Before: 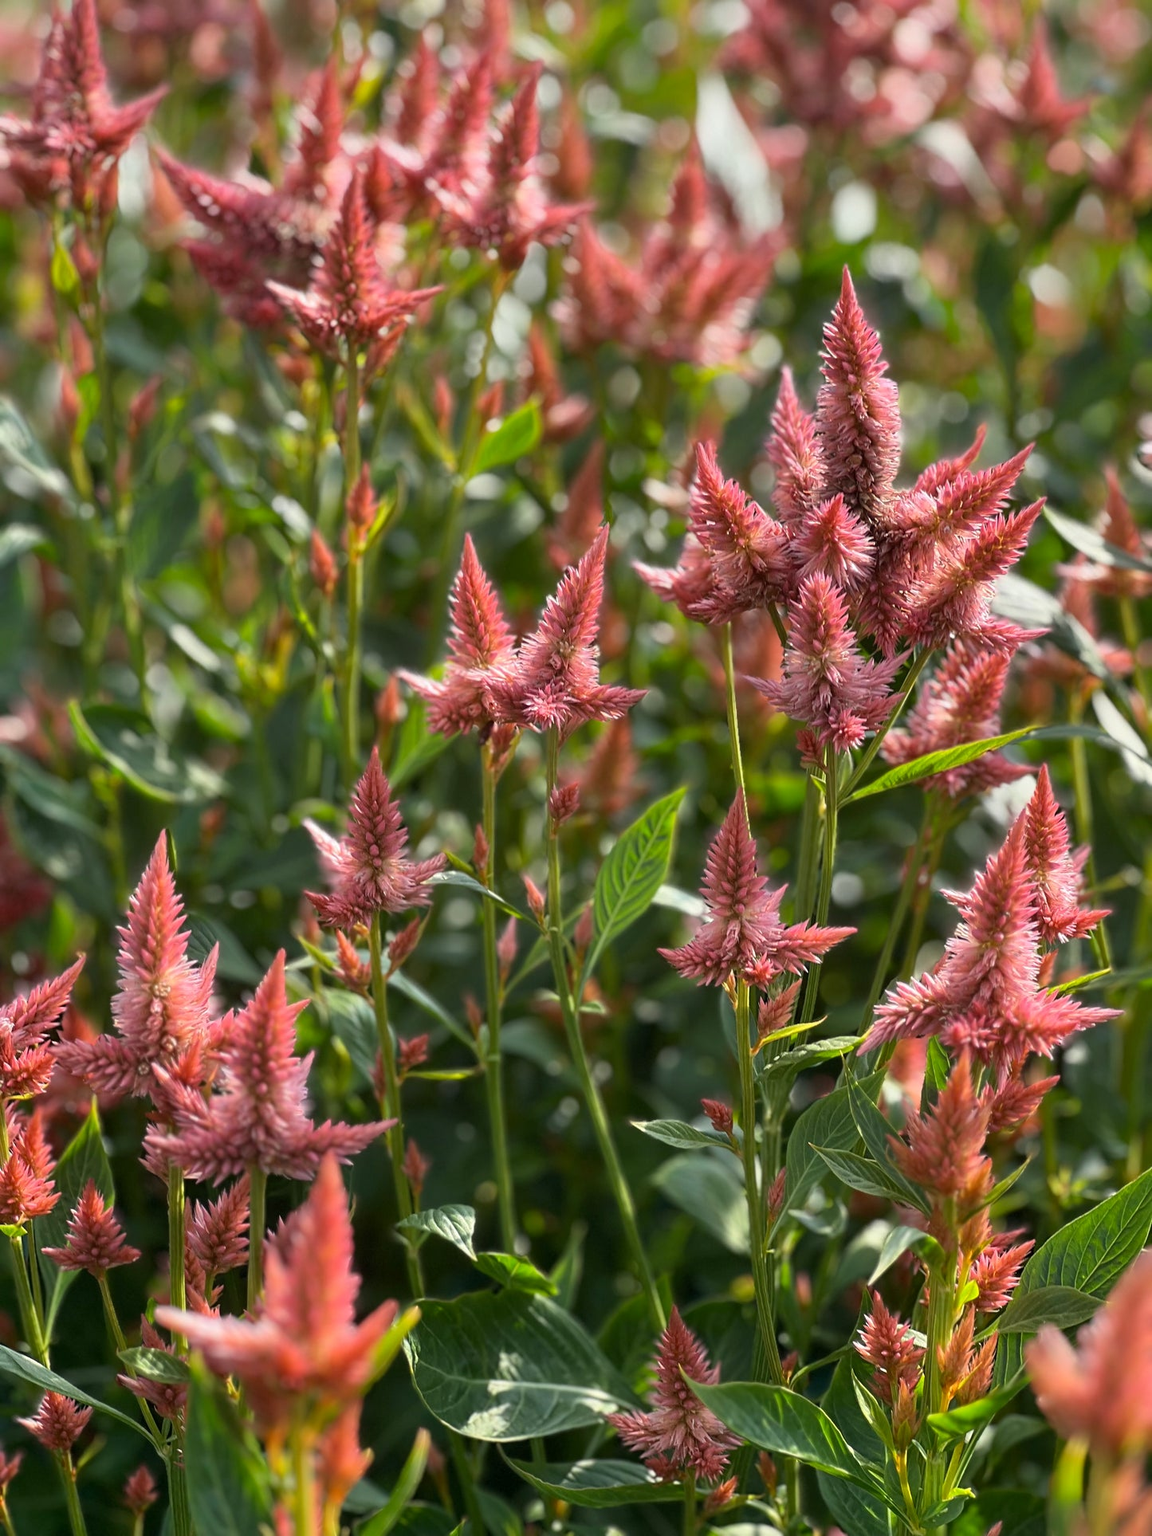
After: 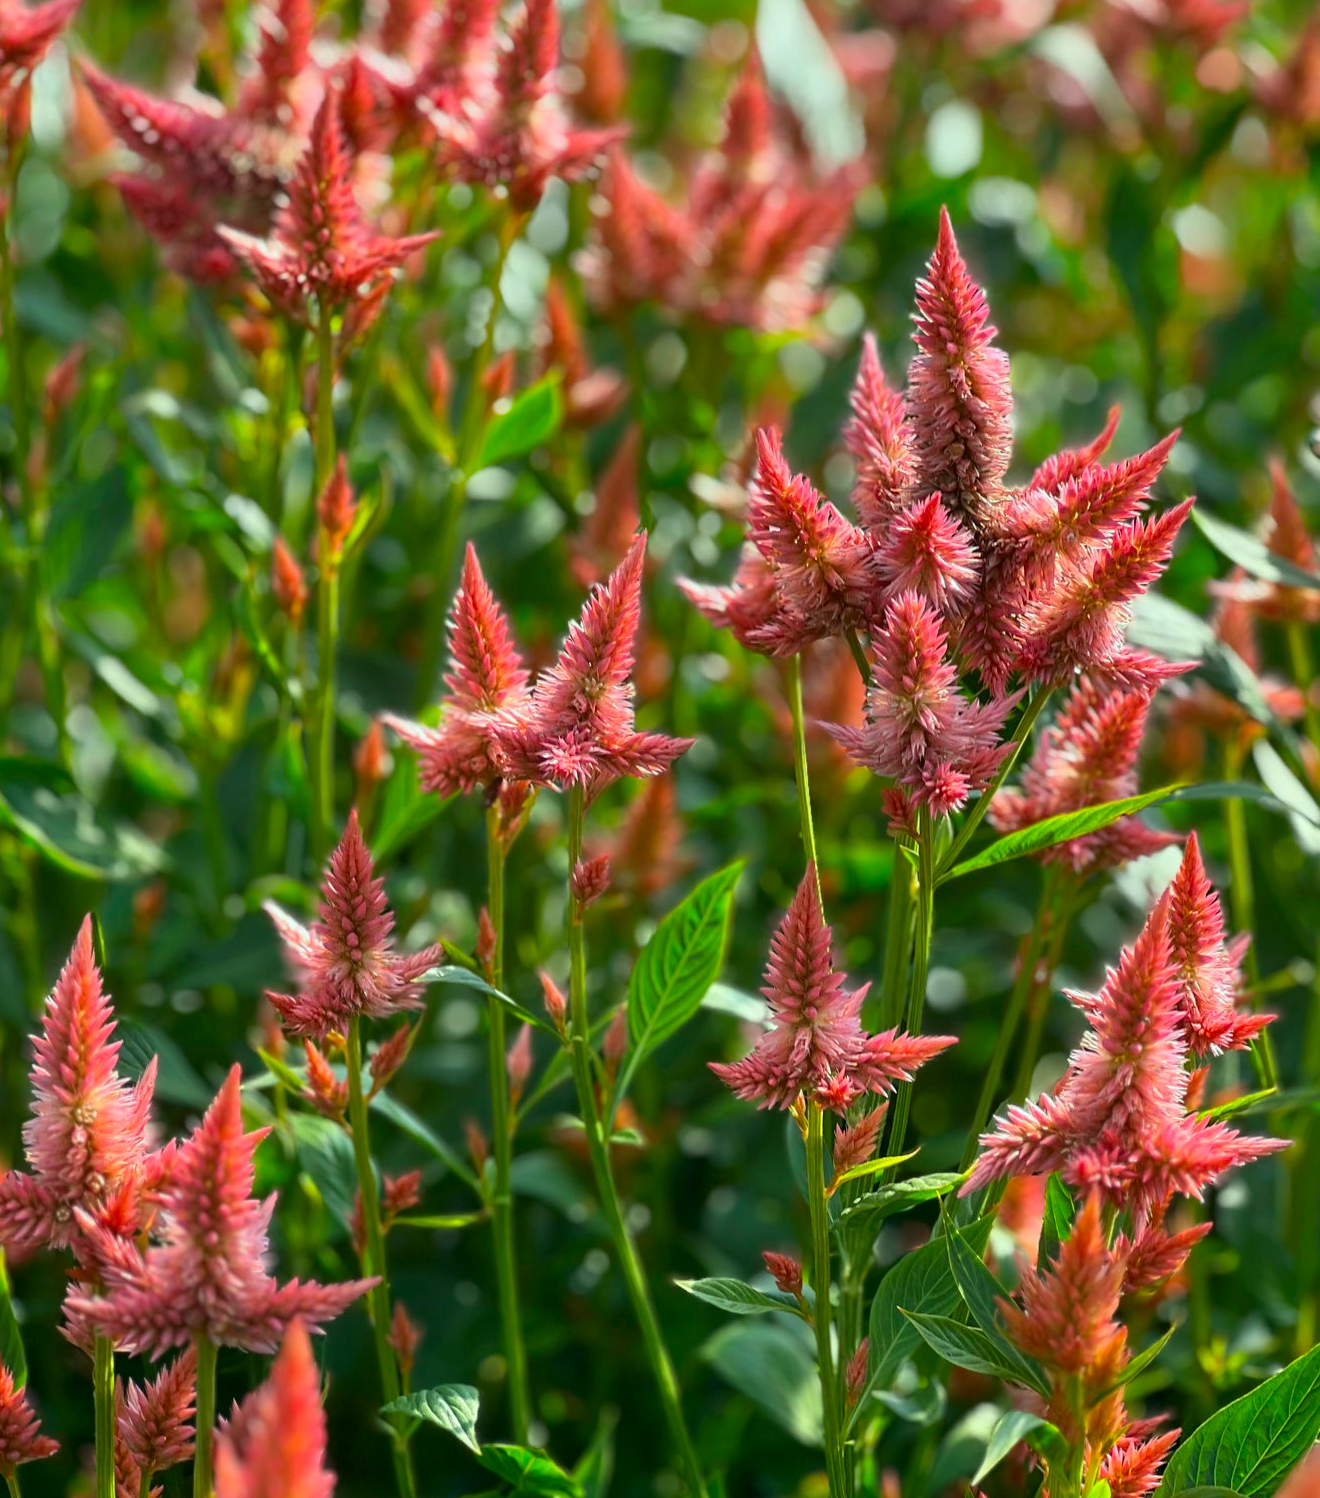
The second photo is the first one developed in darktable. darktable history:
color correction: highlights a* -7.33, highlights b* 1.26, shadows a* -3.55, saturation 1.4
crop: left 8.155%, top 6.611%, bottom 15.385%
